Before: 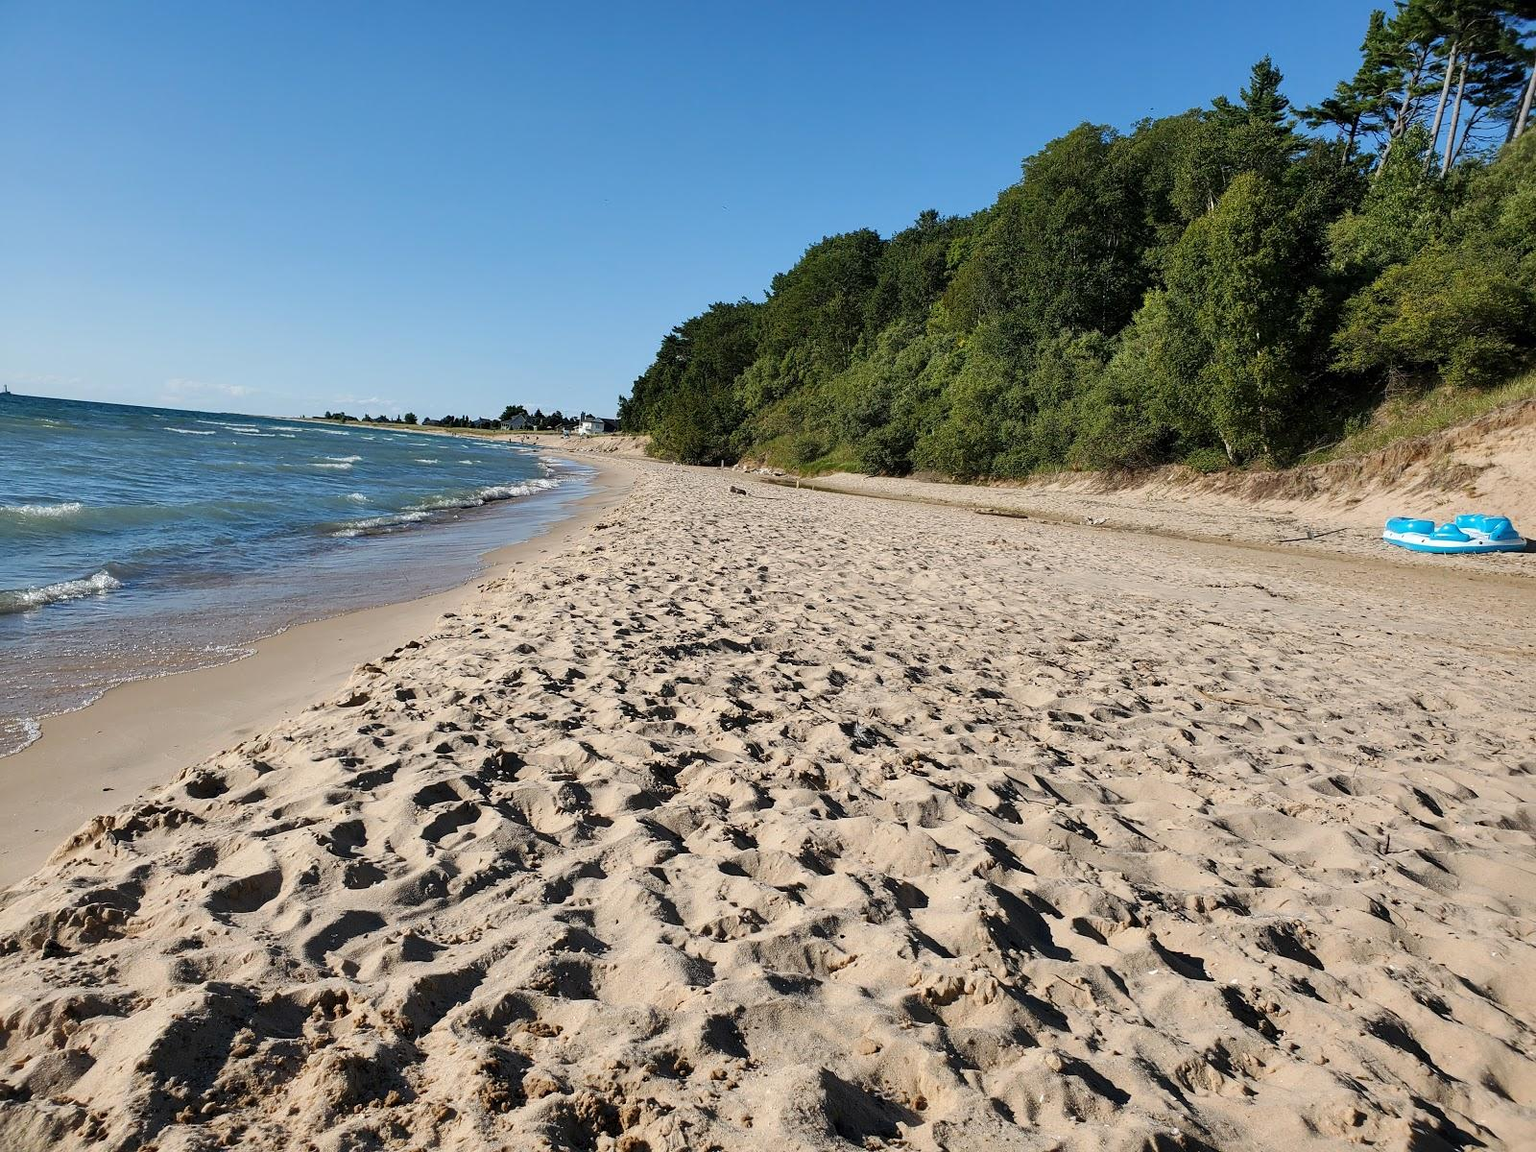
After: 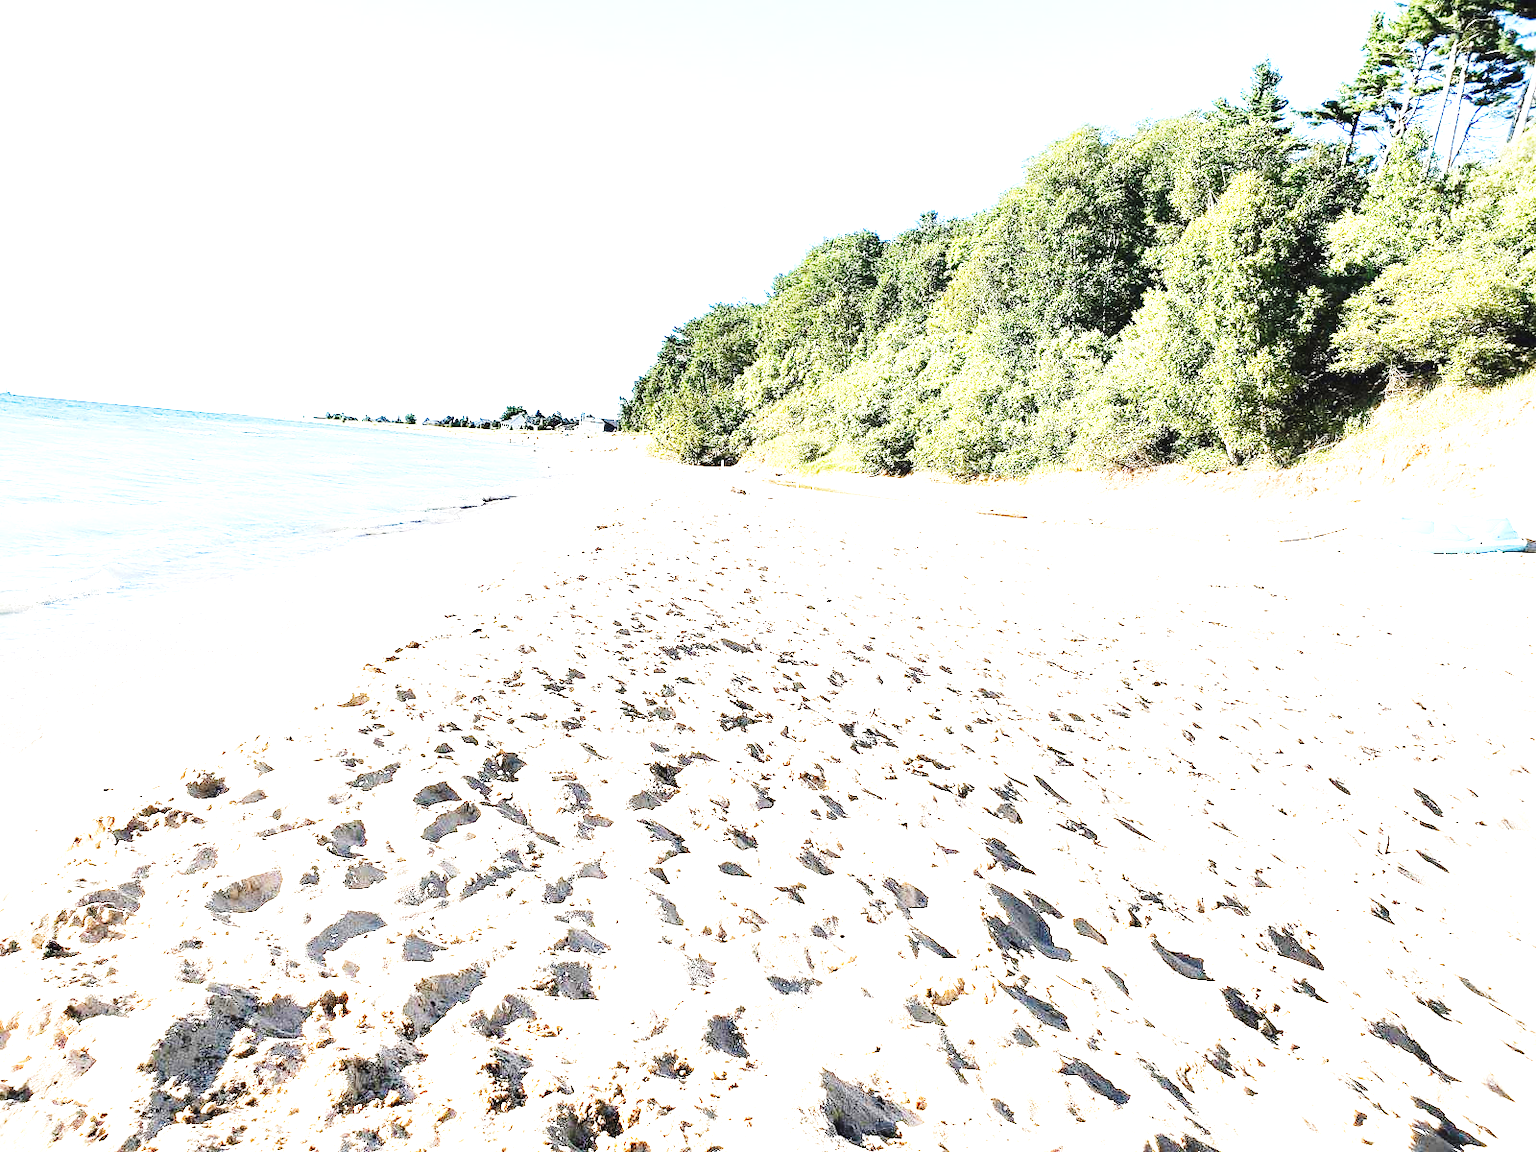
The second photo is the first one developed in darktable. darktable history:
tone equalizer: -8 EV -1.08 EV, -7 EV -1.01 EV, -6 EV -0.864 EV, -5 EV -0.583 EV, -3 EV 0.584 EV, -2 EV 0.86 EV, -1 EV 0.998 EV, +0 EV 1.06 EV, edges refinement/feathering 500, mask exposure compensation -1.57 EV, preserve details no
exposure: exposure 3.094 EV, compensate highlight preservation false
base curve: curves: ch0 [(0, 0) (0.028, 0.03) (0.121, 0.232) (0.46, 0.748) (0.859, 0.968) (1, 1)], preserve colors none
contrast brightness saturation: contrast -0.093, saturation -0.092
